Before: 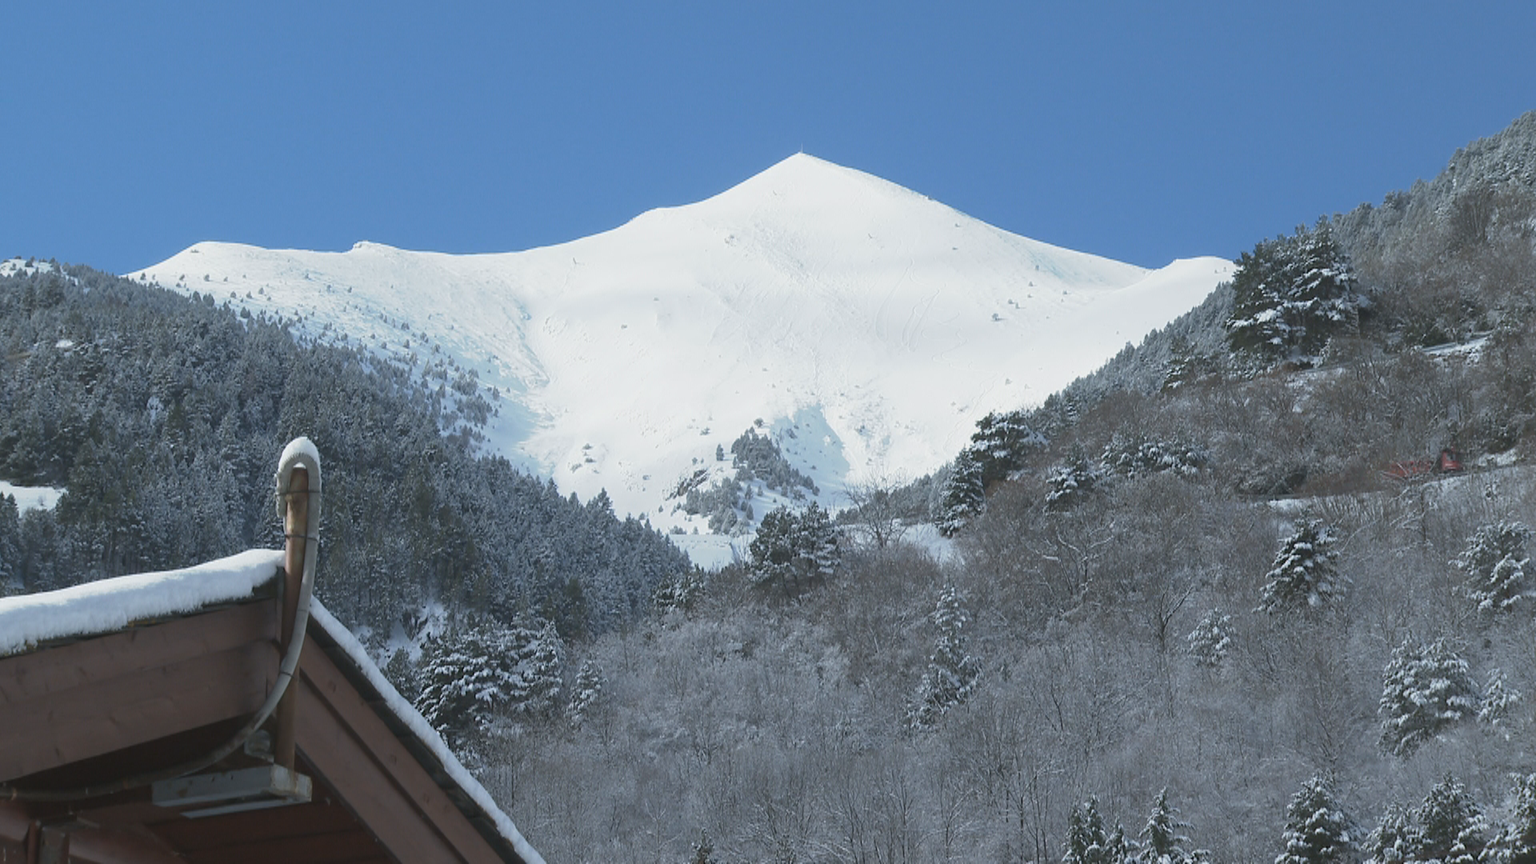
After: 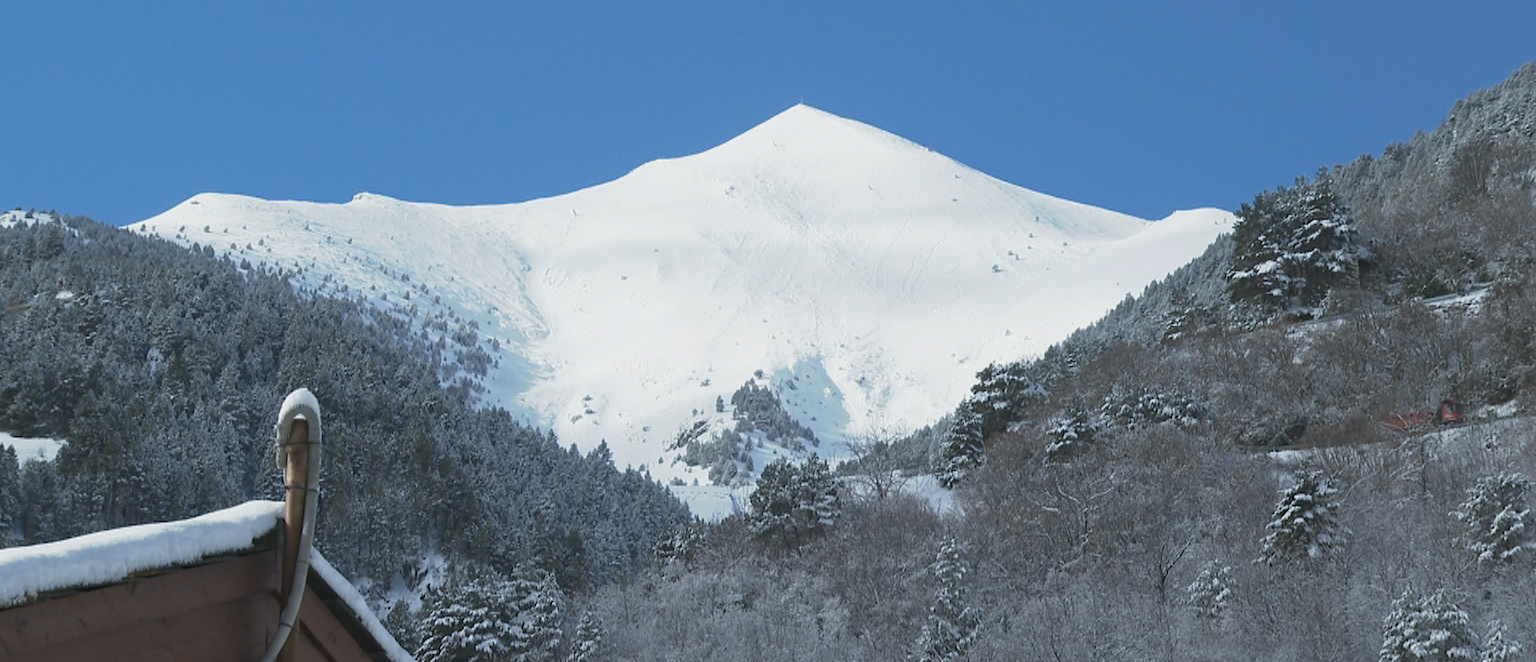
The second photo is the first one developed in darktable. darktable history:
exposure: compensate exposure bias true, compensate highlight preservation false
haze removal: compatibility mode true, adaptive false
crop: top 5.667%, bottom 17.637%
